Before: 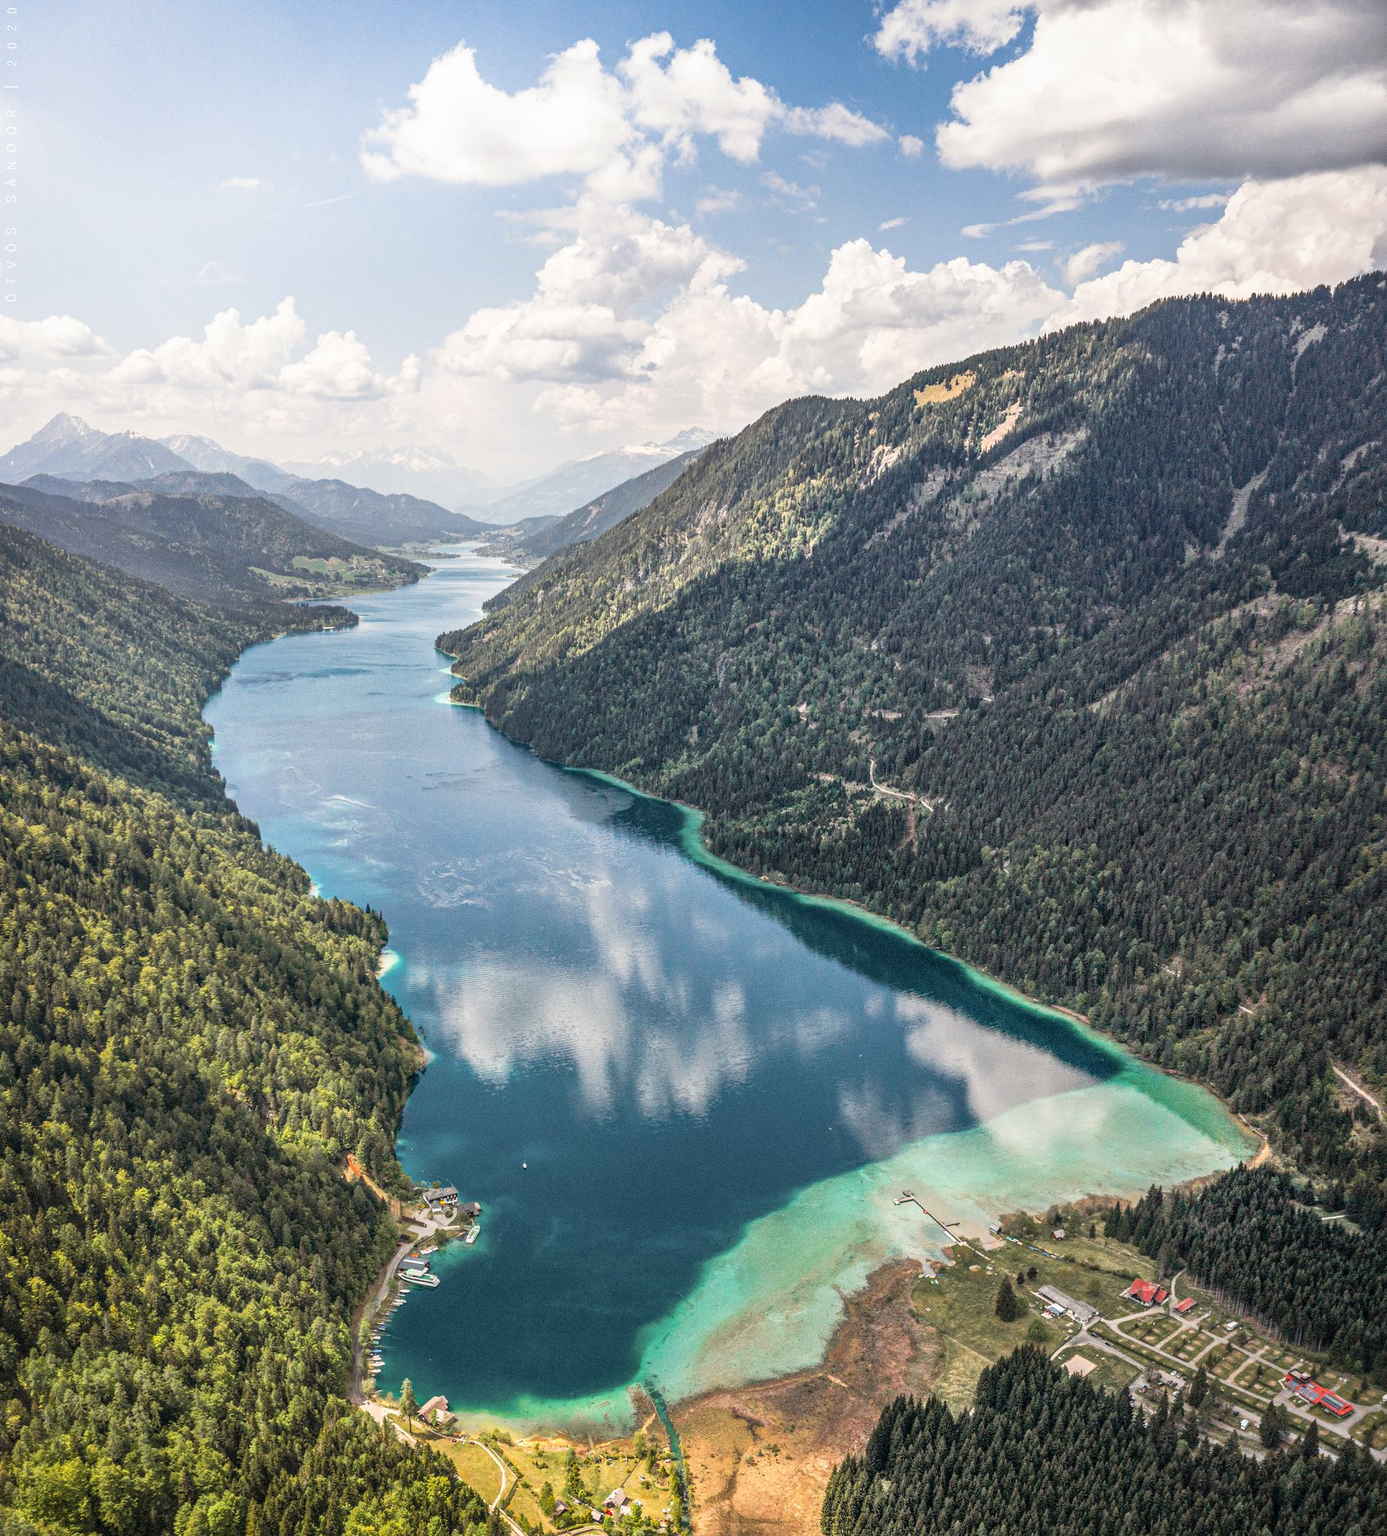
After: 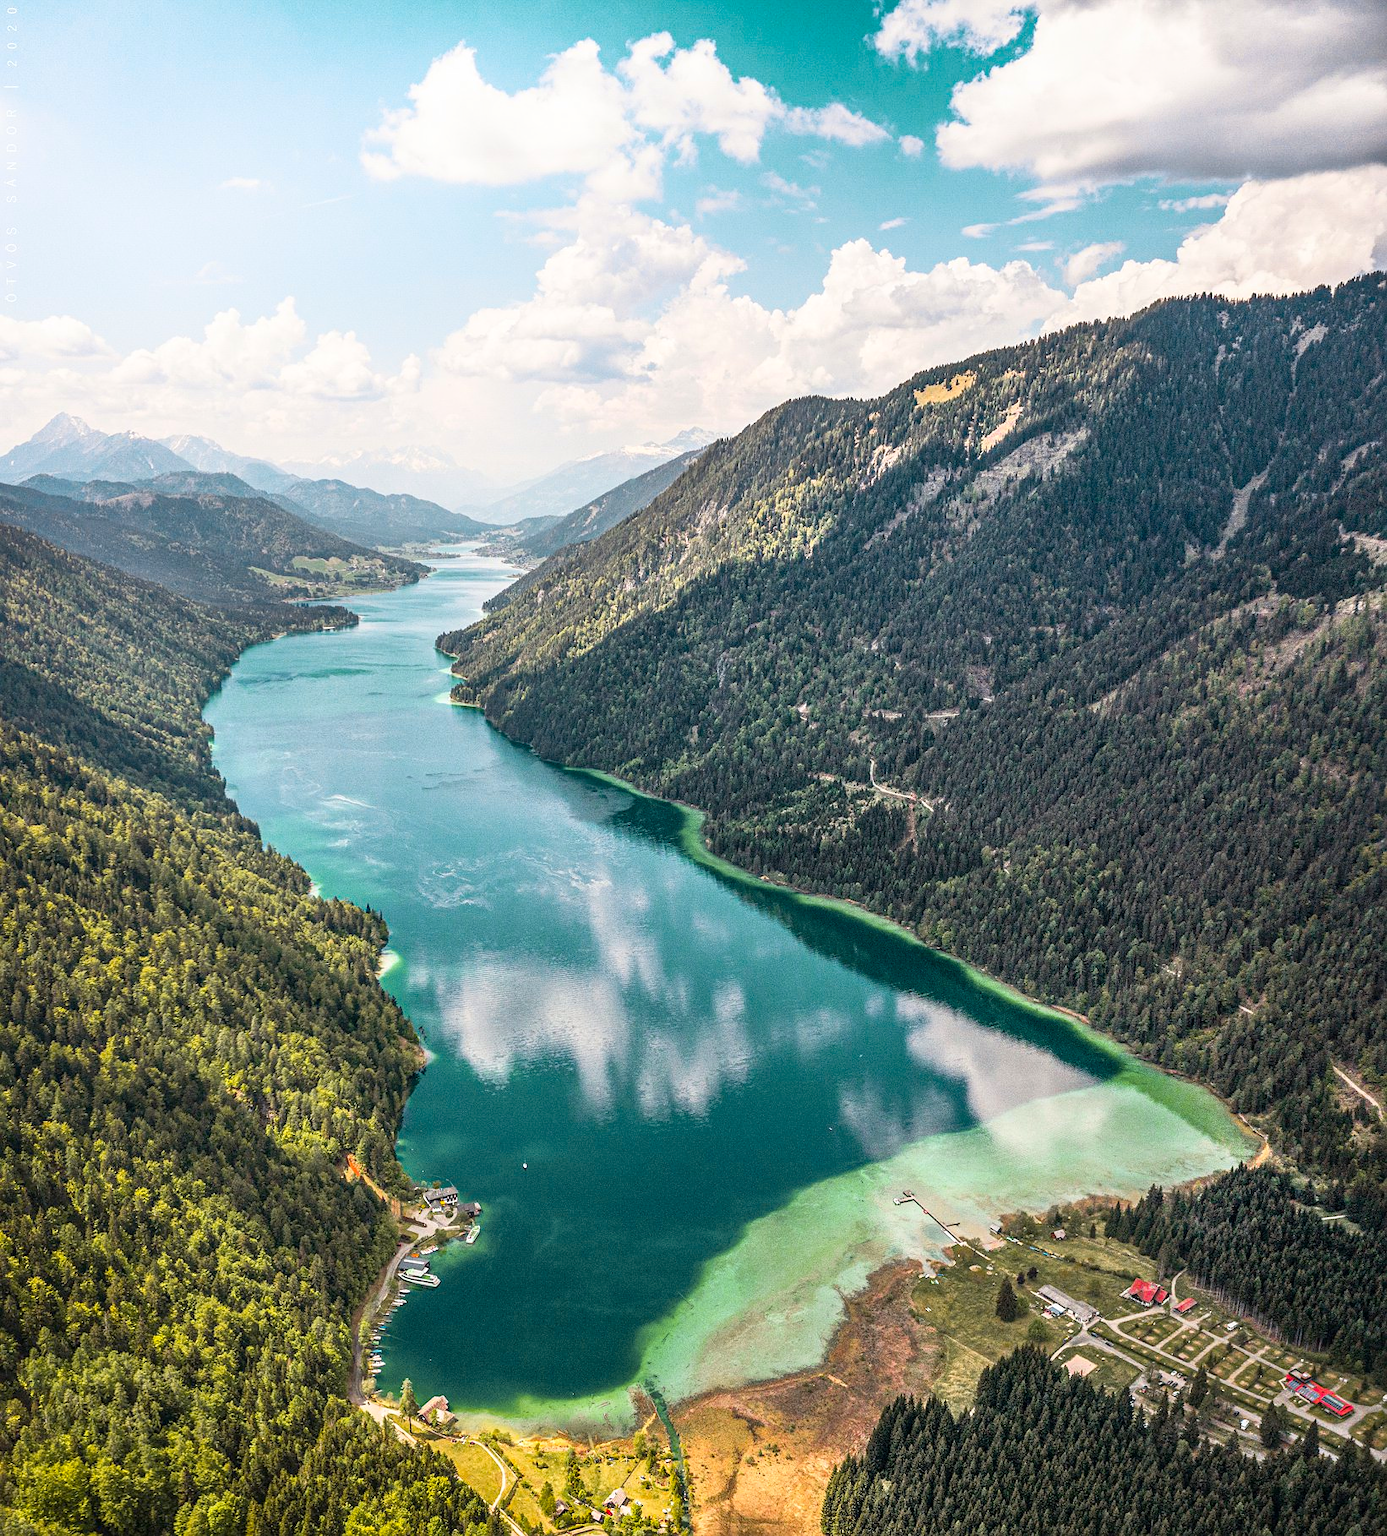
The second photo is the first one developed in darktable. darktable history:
color zones: curves: ch0 [(0.254, 0.492) (0.724, 0.62)]; ch1 [(0.25, 0.528) (0.719, 0.796)]; ch2 [(0, 0.472) (0.25, 0.5) (0.73, 0.184)]
contrast brightness saturation: contrast 0.08, saturation 0.197
shadows and highlights: shadows 1.28, highlights 38.12
sharpen: radius 1.227, amount 0.298, threshold 0.125
